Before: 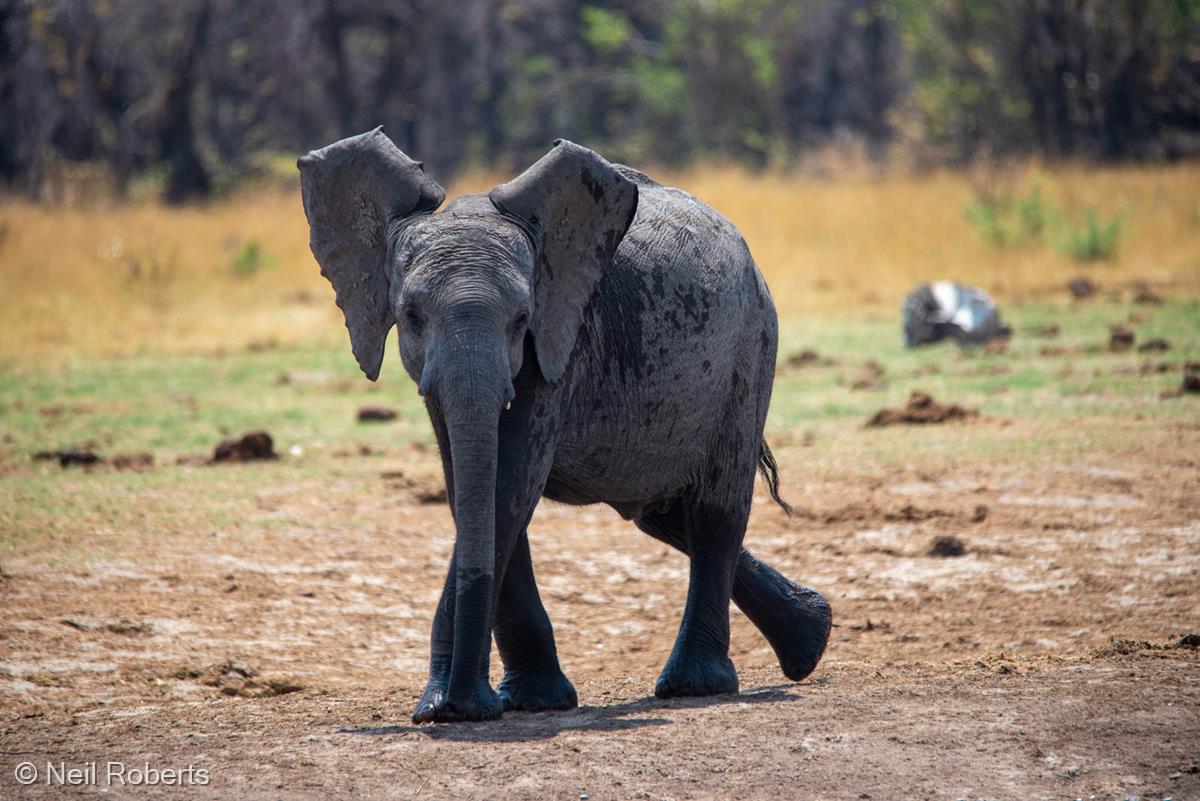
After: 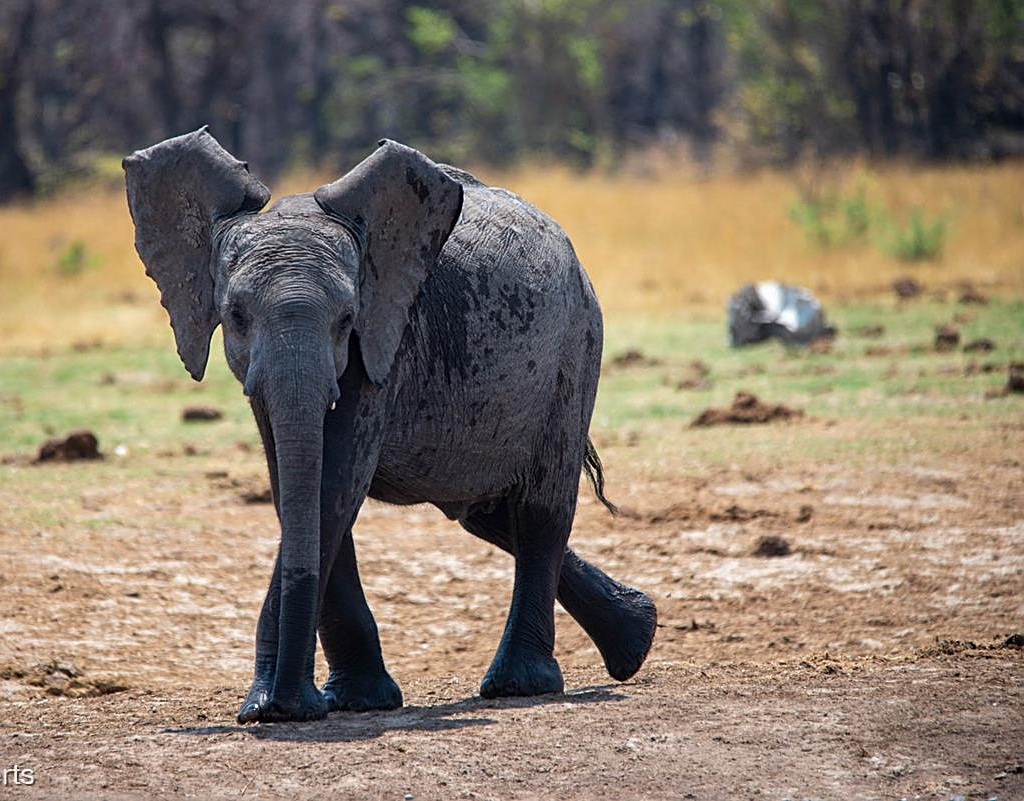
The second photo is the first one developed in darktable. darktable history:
color balance: input saturation 99%
crop and rotate: left 14.584%
sharpen: on, module defaults
